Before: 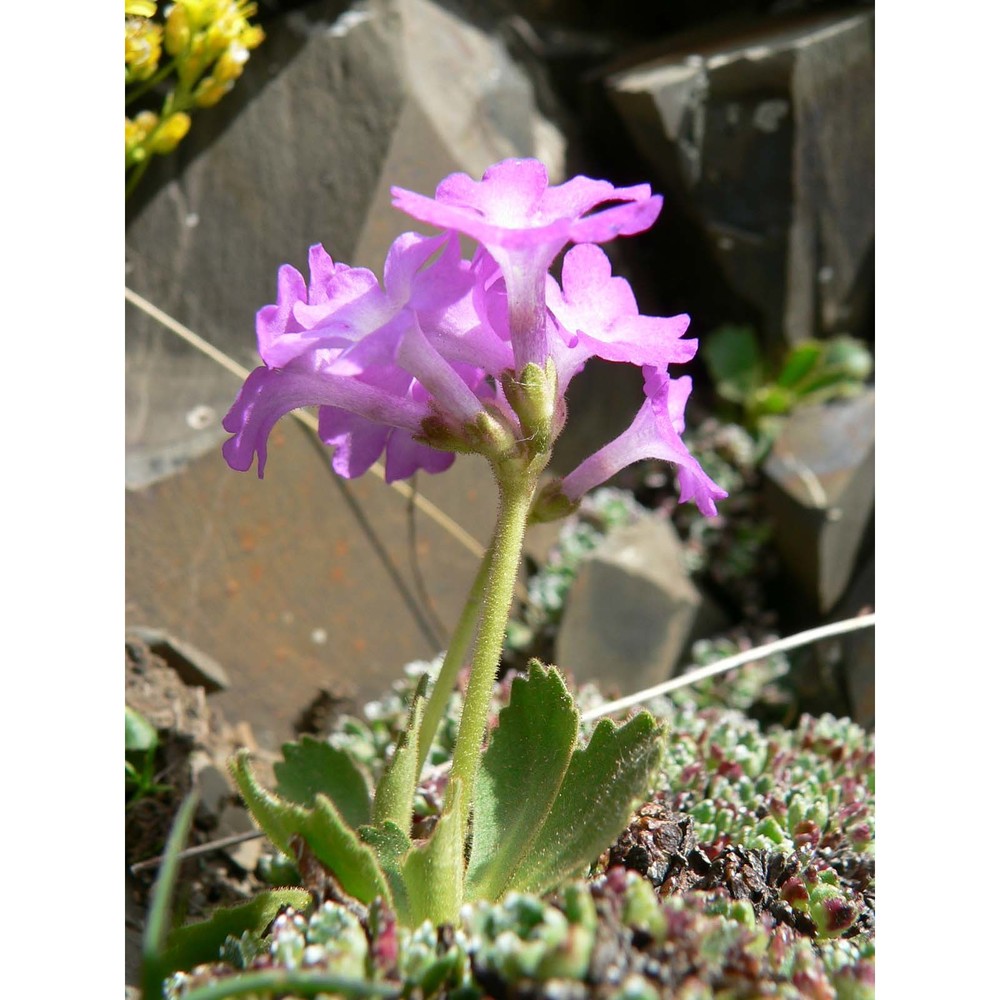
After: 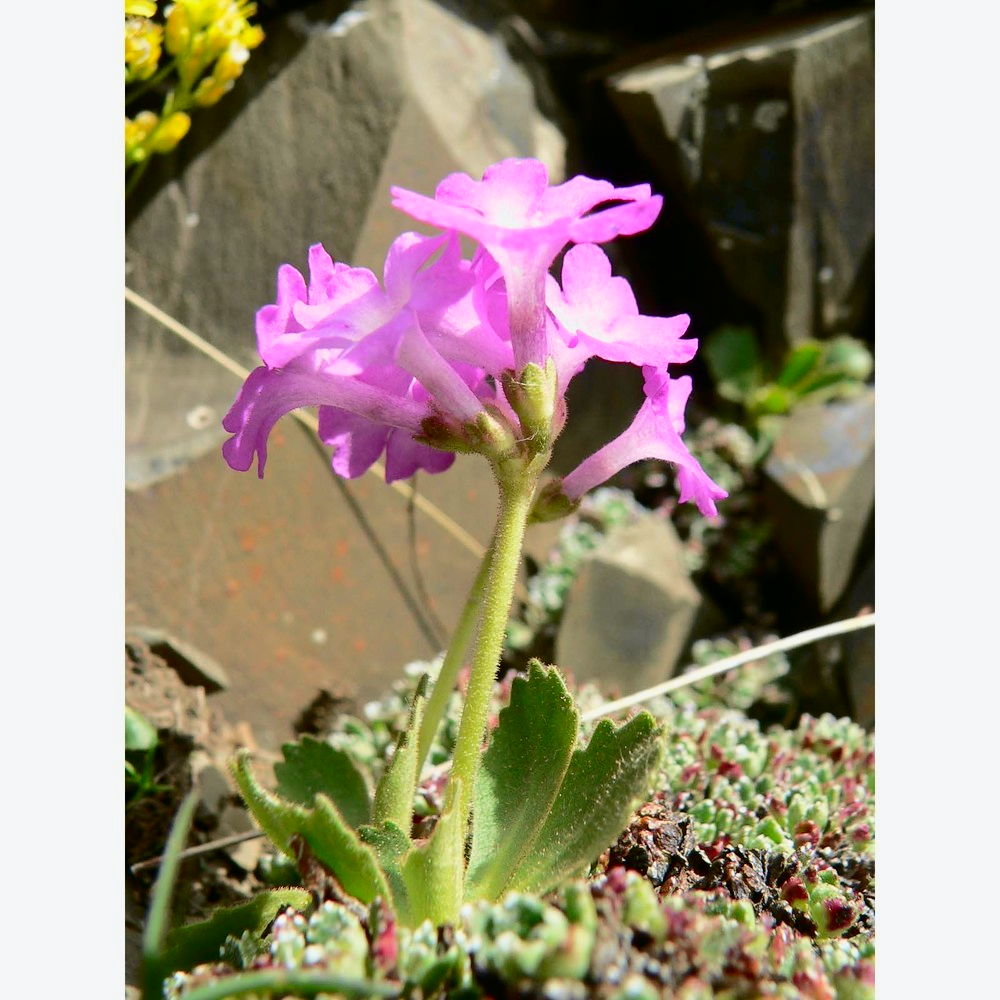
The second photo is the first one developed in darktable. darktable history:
tone curve: curves: ch0 [(0, 0) (0.058, 0.027) (0.214, 0.183) (0.295, 0.288) (0.48, 0.541) (0.658, 0.703) (0.741, 0.775) (0.844, 0.866) (0.986, 0.957)]; ch1 [(0, 0) (0.172, 0.123) (0.312, 0.296) (0.437, 0.429) (0.471, 0.469) (0.502, 0.5) (0.513, 0.515) (0.572, 0.603) (0.617, 0.653) (0.68, 0.724) (0.889, 0.924) (1, 1)]; ch2 [(0, 0) (0.411, 0.424) (0.489, 0.49) (0.502, 0.5) (0.512, 0.524) (0.549, 0.578) (0.604, 0.628) (0.709, 0.748) (1, 1)], color space Lab, independent channels, preserve colors none
